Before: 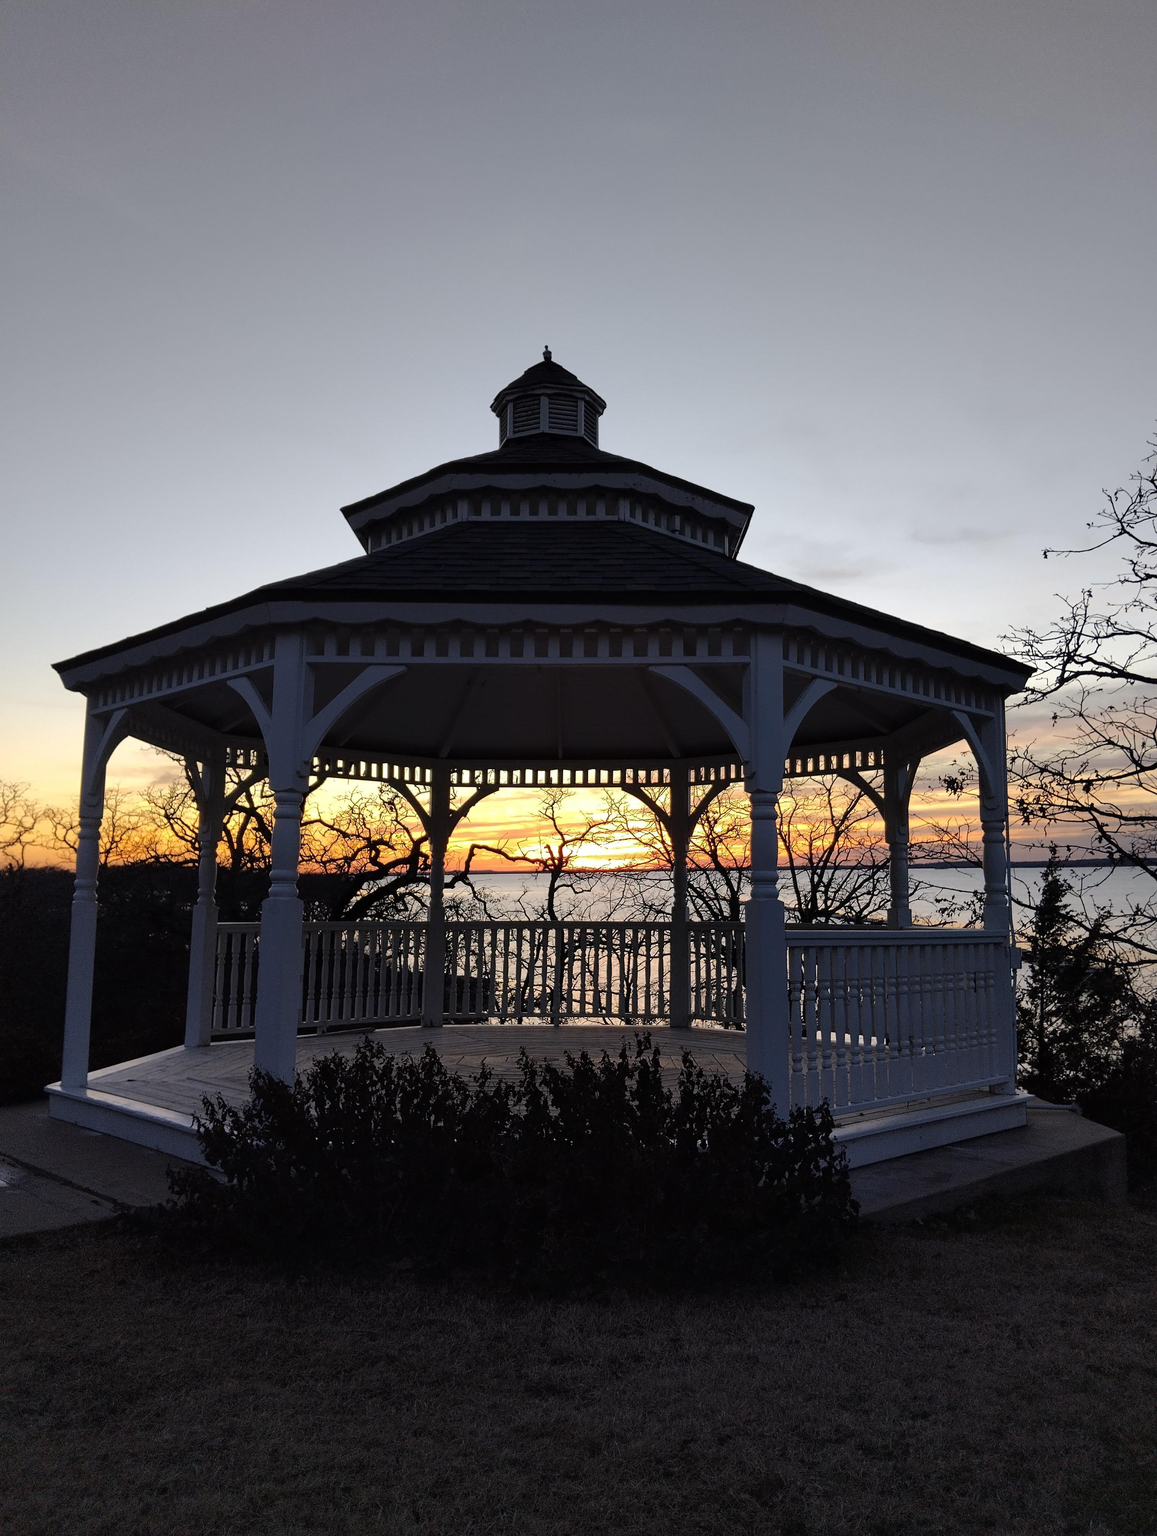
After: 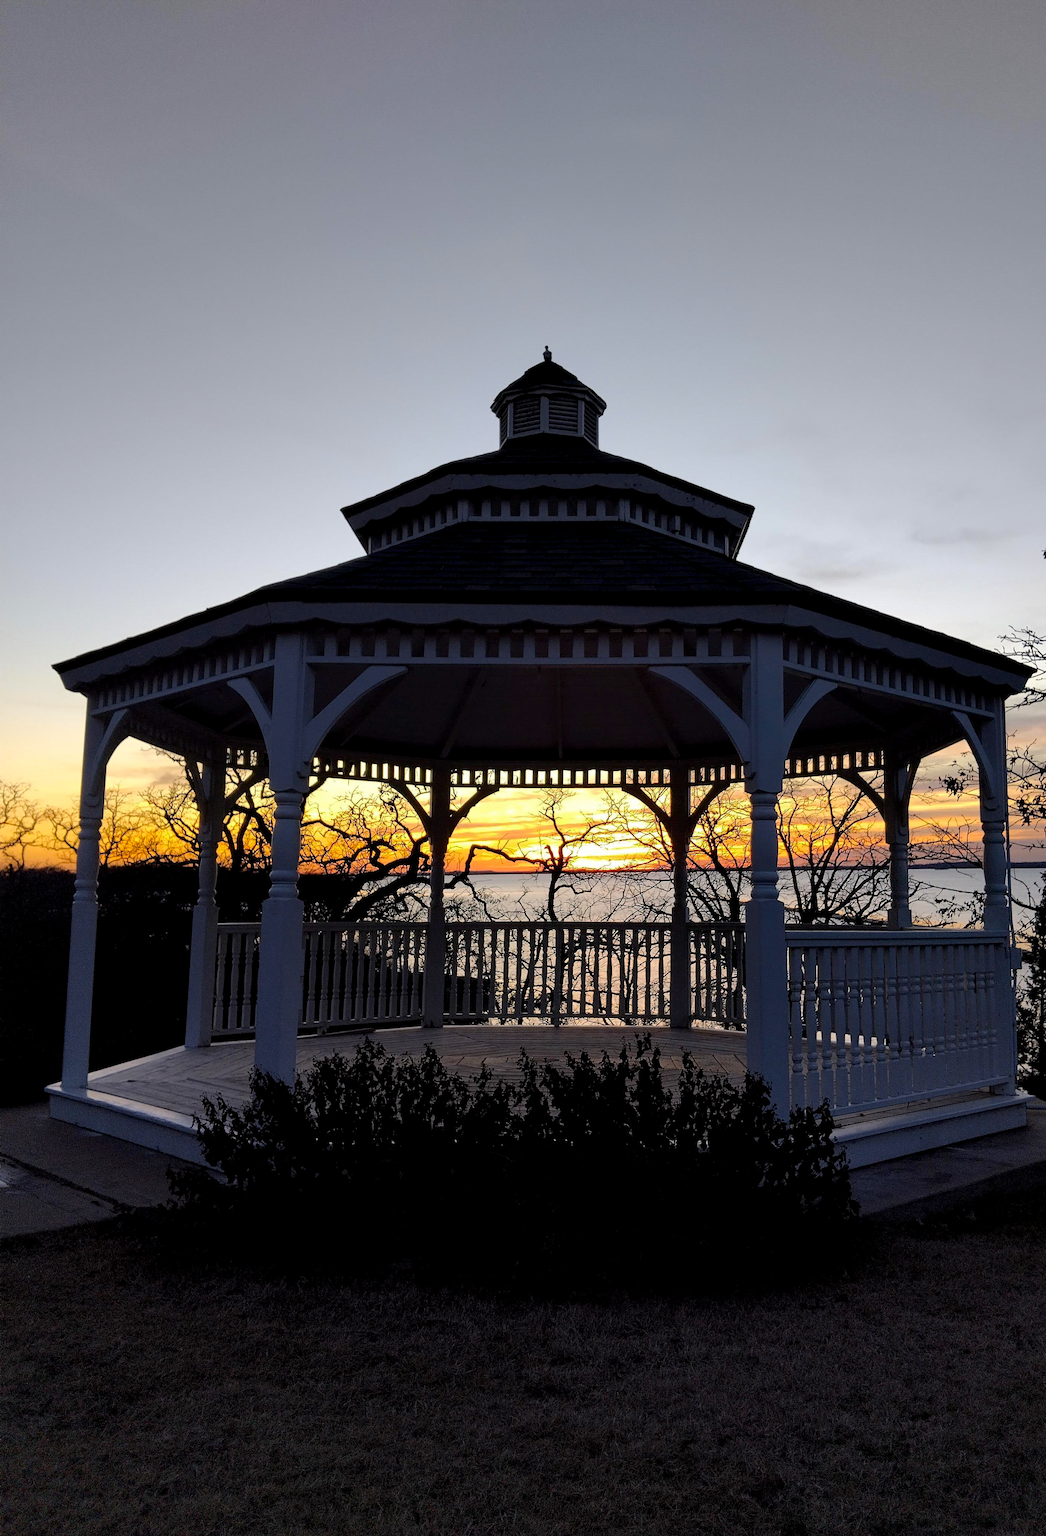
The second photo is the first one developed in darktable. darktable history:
color balance rgb: global offset › luminance -0.468%, perceptual saturation grading › global saturation 19.81%, global vibrance 9.61%
crop: right 9.508%, bottom 0.021%
